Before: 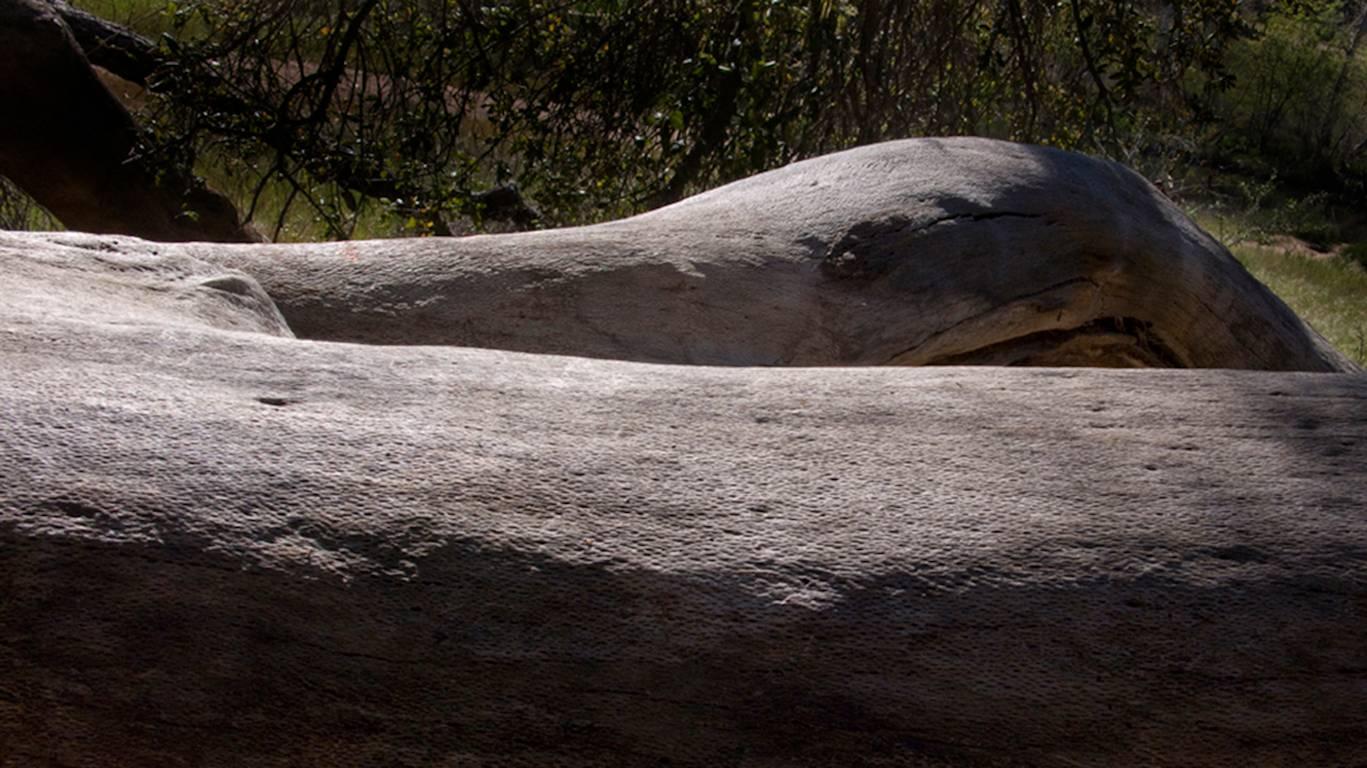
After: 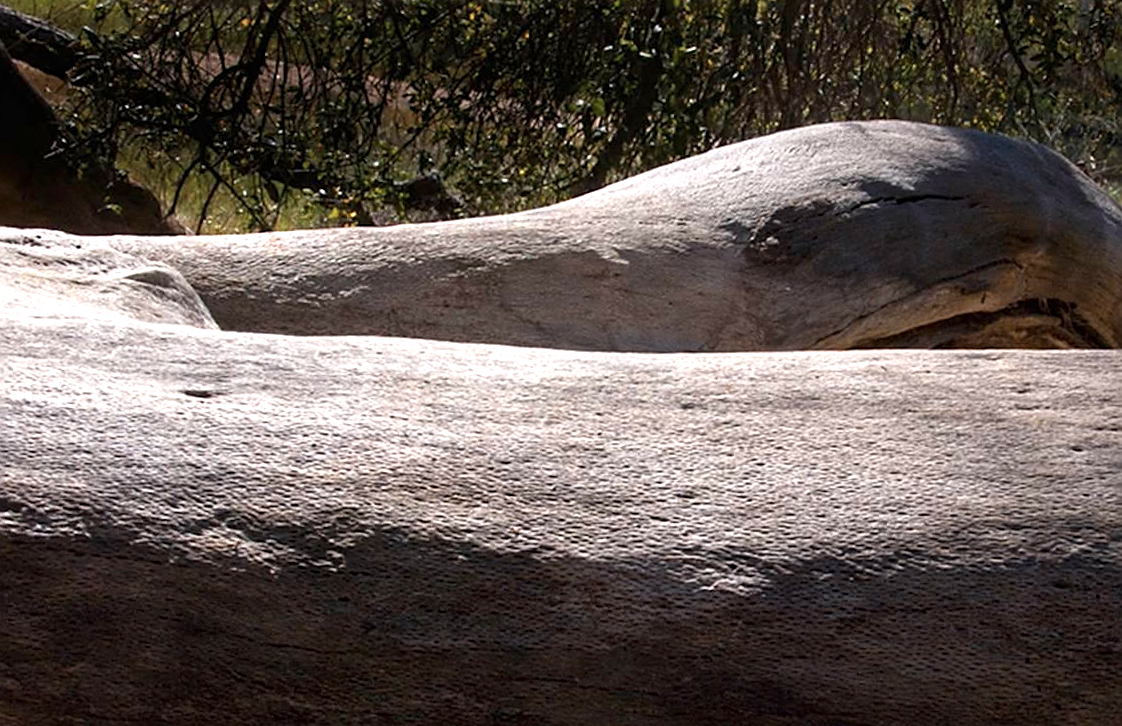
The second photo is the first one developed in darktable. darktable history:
sharpen: on, module defaults
exposure: black level correction 0, exposure 0.701 EV, compensate exposure bias true, compensate highlight preservation false
color zones: curves: ch0 [(0.018, 0.548) (0.197, 0.654) (0.425, 0.447) (0.605, 0.658) (0.732, 0.579)]; ch1 [(0.105, 0.531) (0.224, 0.531) (0.386, 0.39) (0.618, 0.456) (0.732, 0.456) (0.956, 0.421)]; ch2 [(0.039, 0.583) (0.215, 0.465) (0.399, 0.544) (0.465, 0.548) (0.614, 0.447) (0.724, 0.43) (0.882, 0.623) (0.956, 0.632)]
crop and rotate: angle 0.725°, left 4.535%, top 0.653%, right 11.535%, bottom 2.645%
